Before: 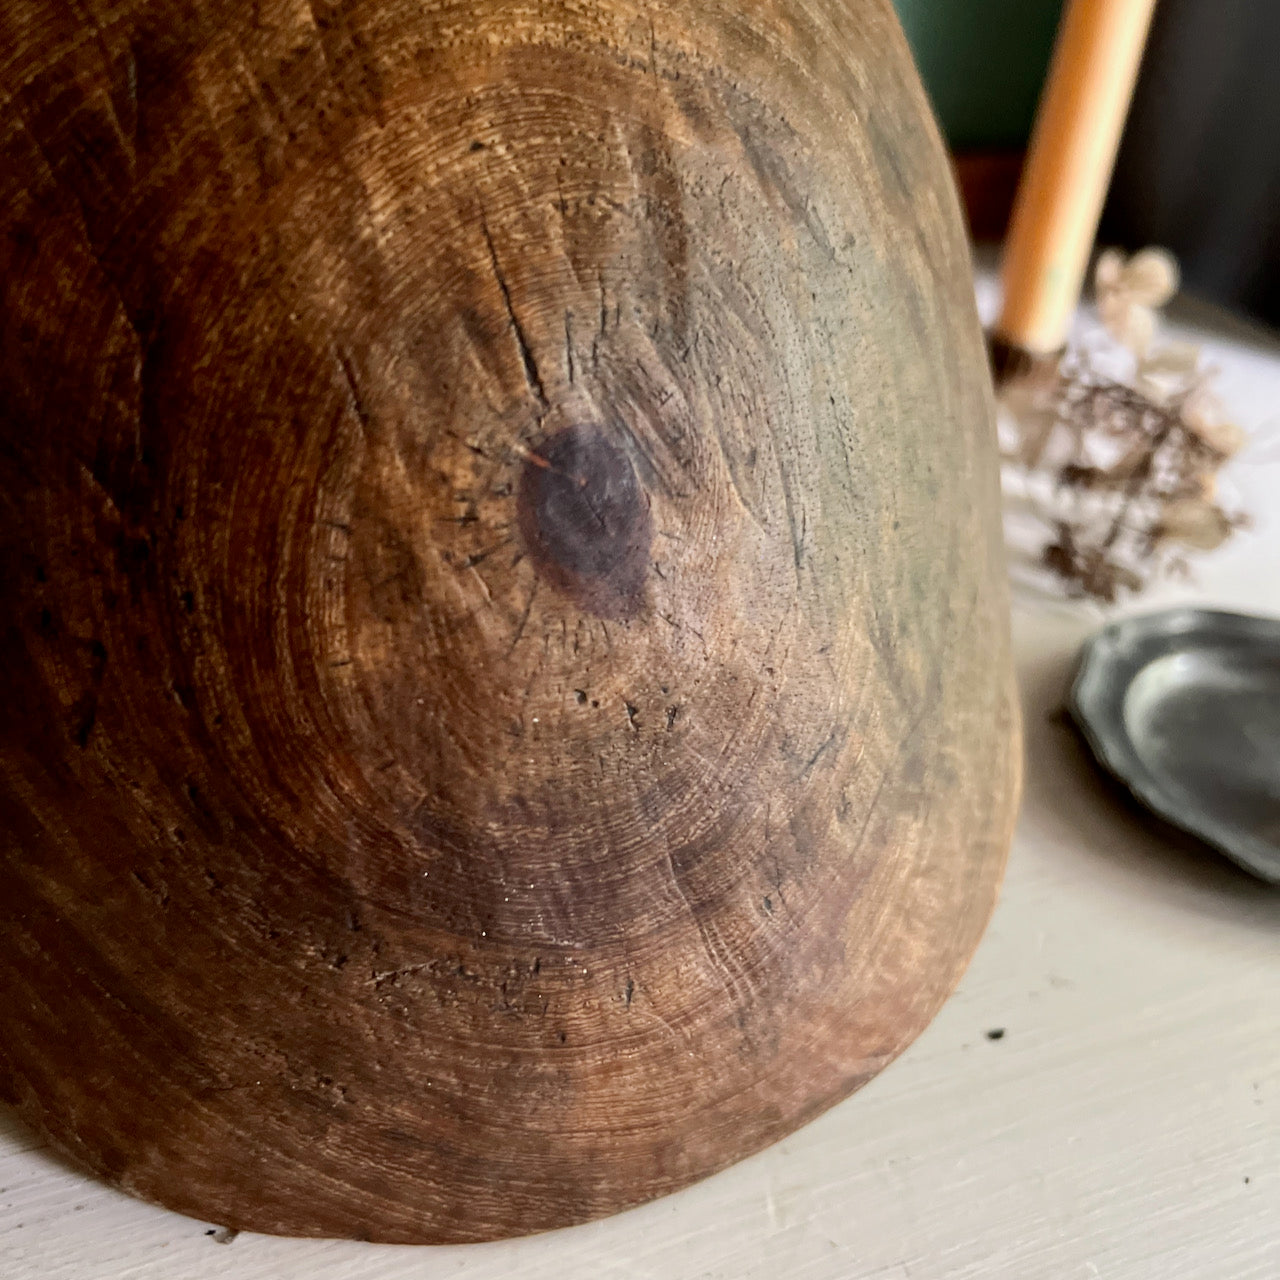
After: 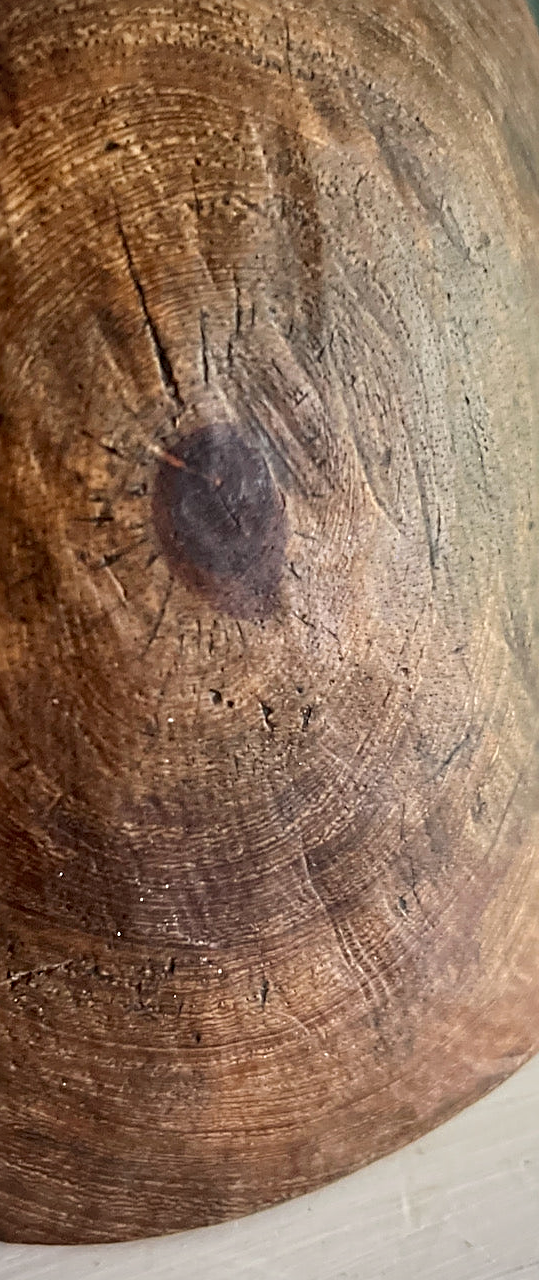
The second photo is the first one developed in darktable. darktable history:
crop: left 28.583%, right 29.231%
vignetting: fall-off radius 60.92%
sharpen: radius 2.676, amount 0.669
